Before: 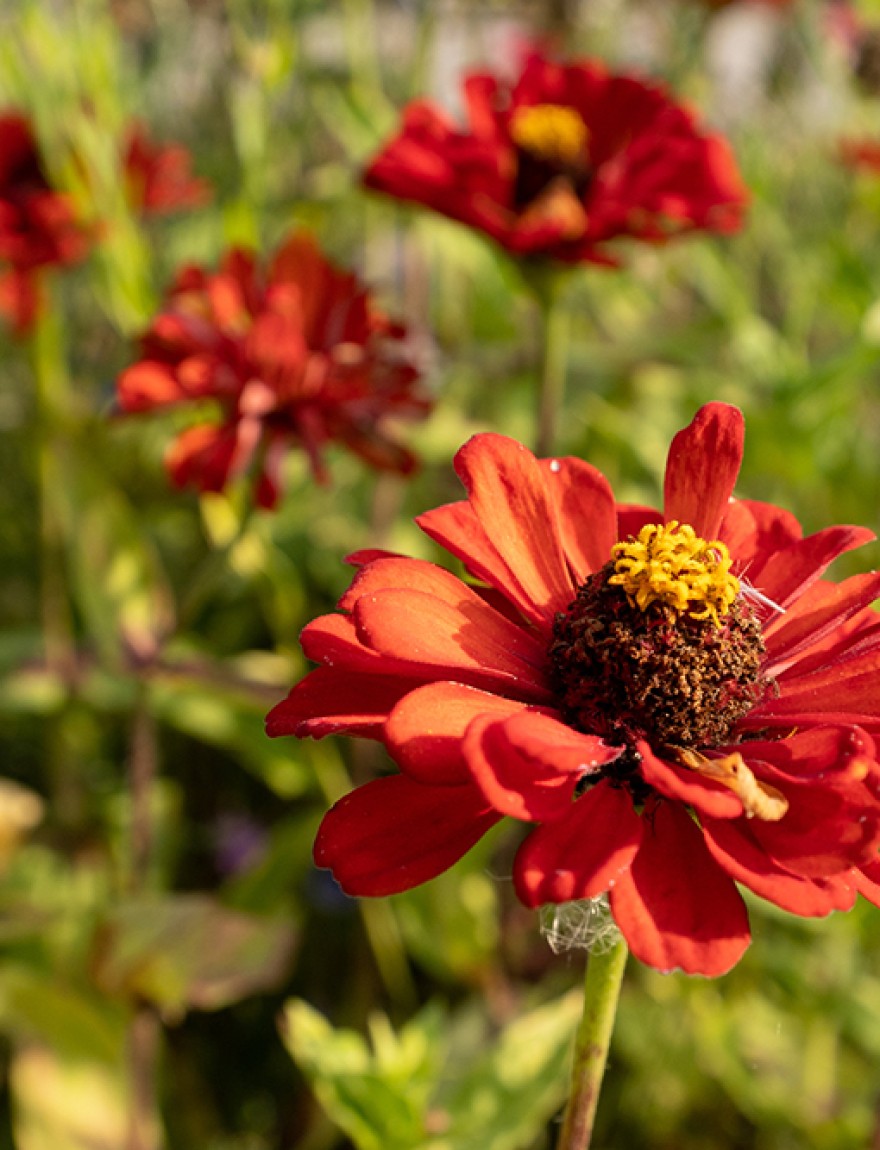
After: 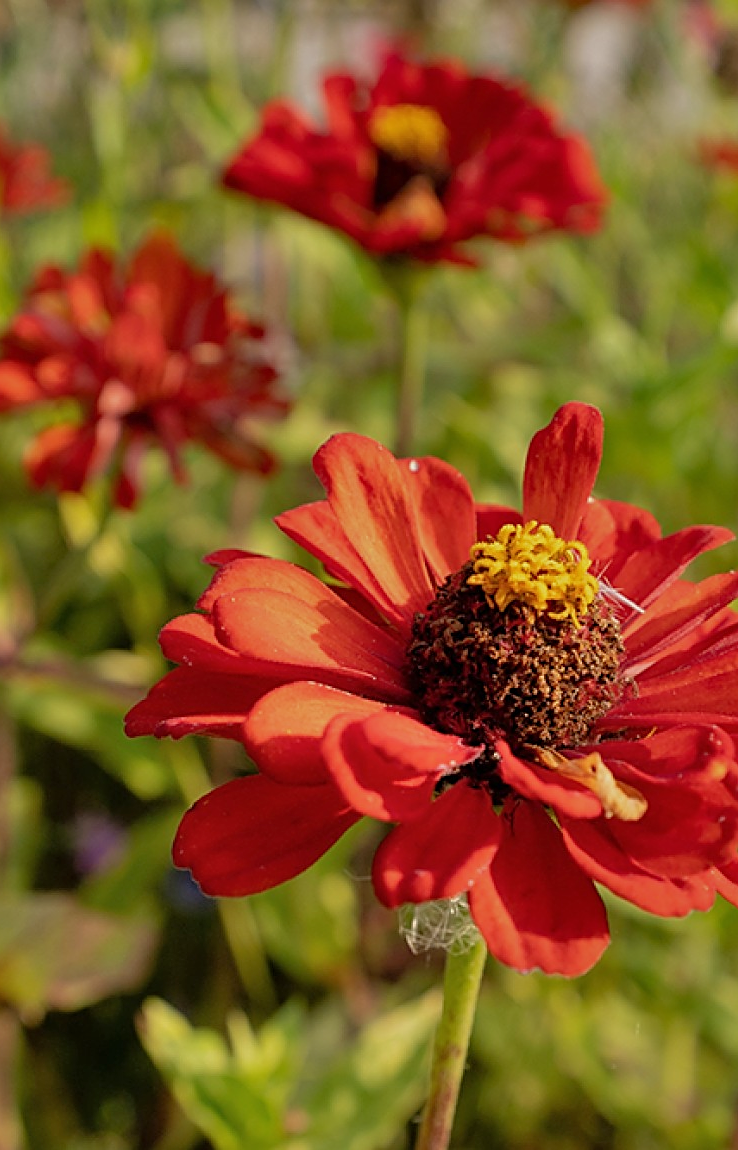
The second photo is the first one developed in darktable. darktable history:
sharpen: amount 0.494
shadows and highlights: soften with gaussian
crop: left 16.028%
tone equalizer: -8 EV 0.261 EV, -7 EV 0.406 EV, -6 EV 0.432 EV, -5 EV 0.256 EV, -3 EV -0.27 EV, -2 EV -0.439 EV, -1 EV -0.401 EV, +0 EV -0.249 EV, edges refinement/feathering 500, mask exposure compensation -1.57 EV, preserve details no
